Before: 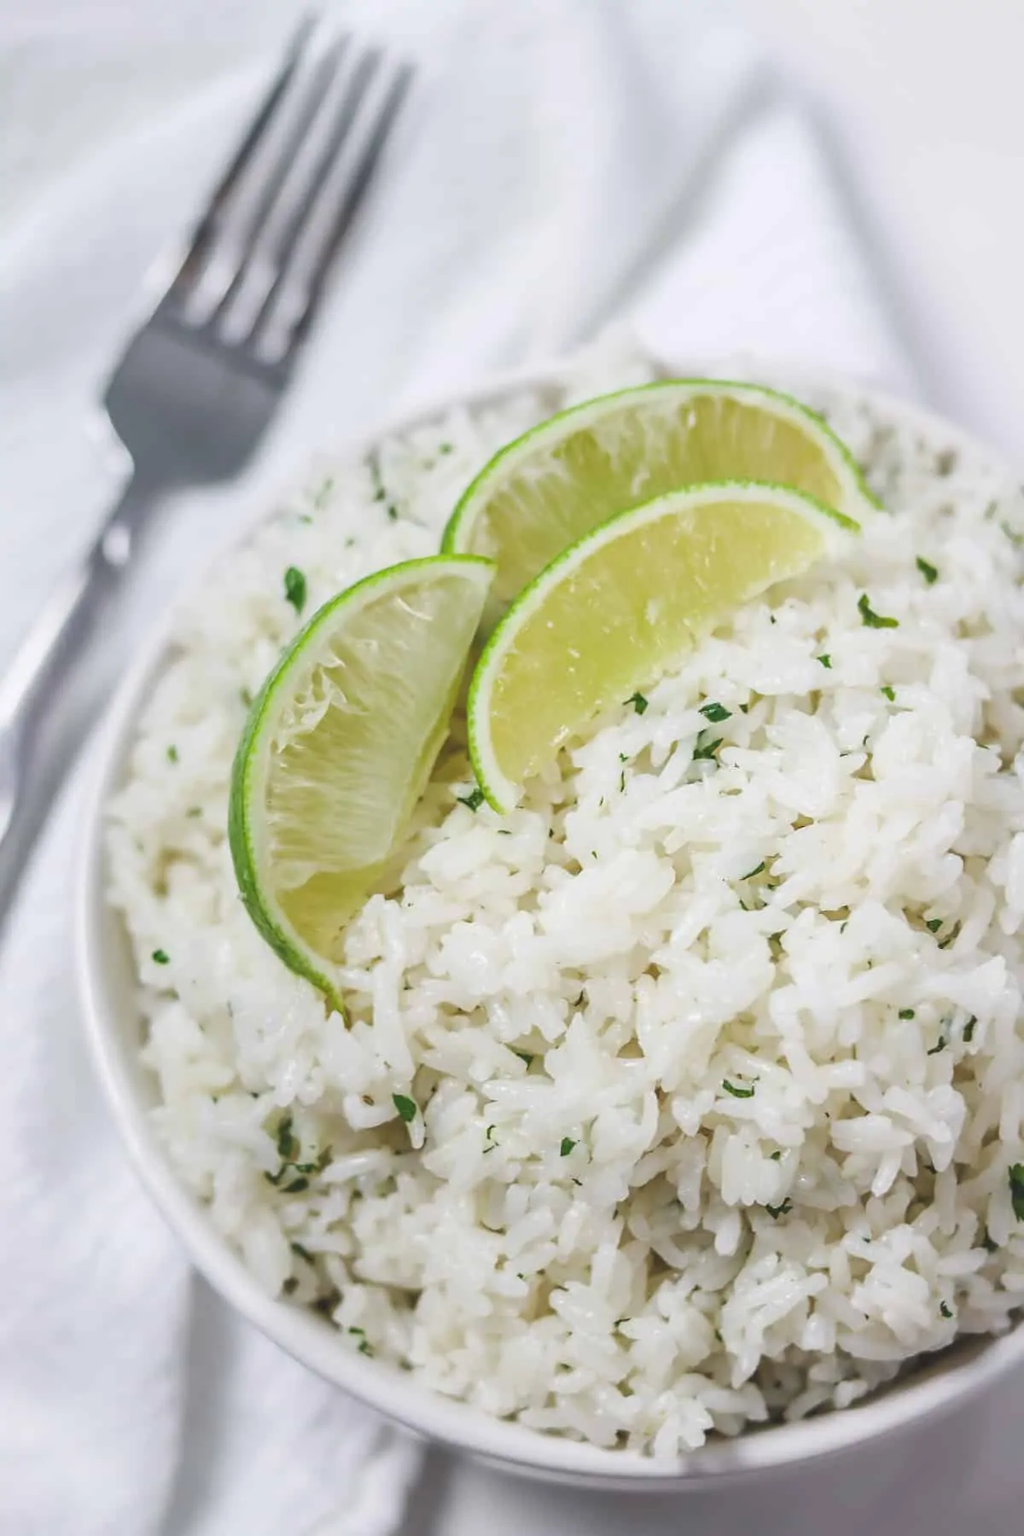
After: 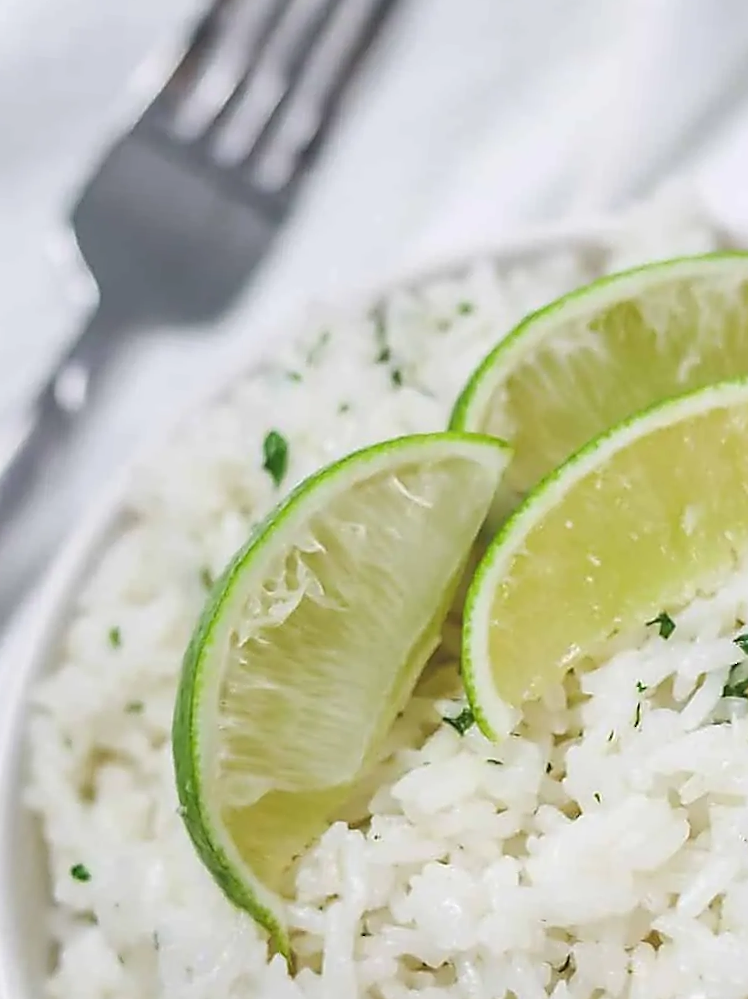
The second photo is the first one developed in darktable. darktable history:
crop and rotate: angle -4.99°, left 2.122%, top 6.945%, right 27.566%, bottom 30.519%
sharpen: radius 1.4, amount 1.25, threshold 0.7
white balance: emerald 1
